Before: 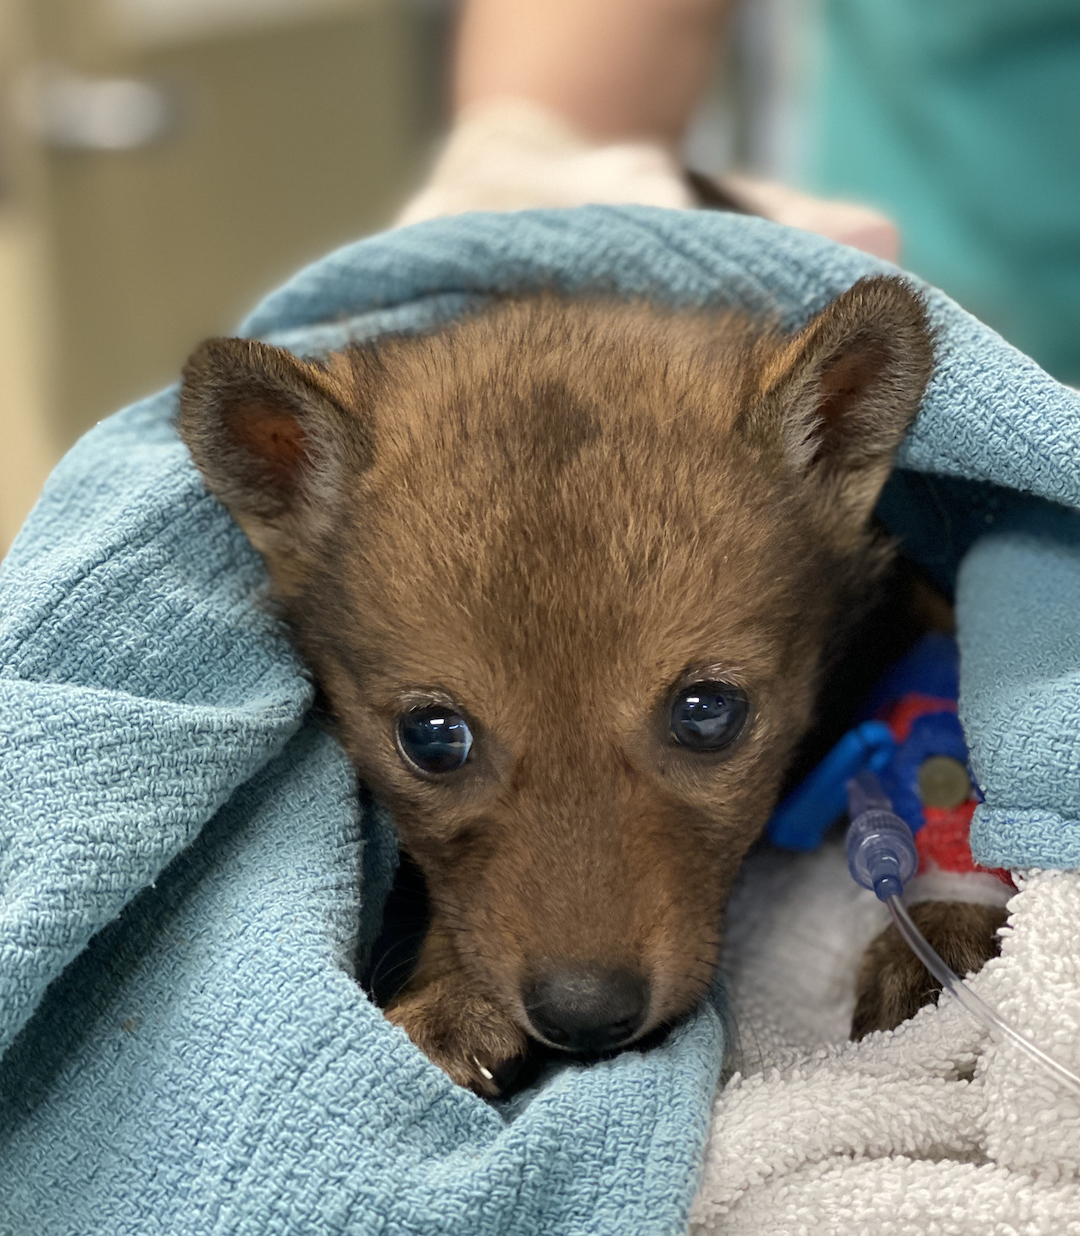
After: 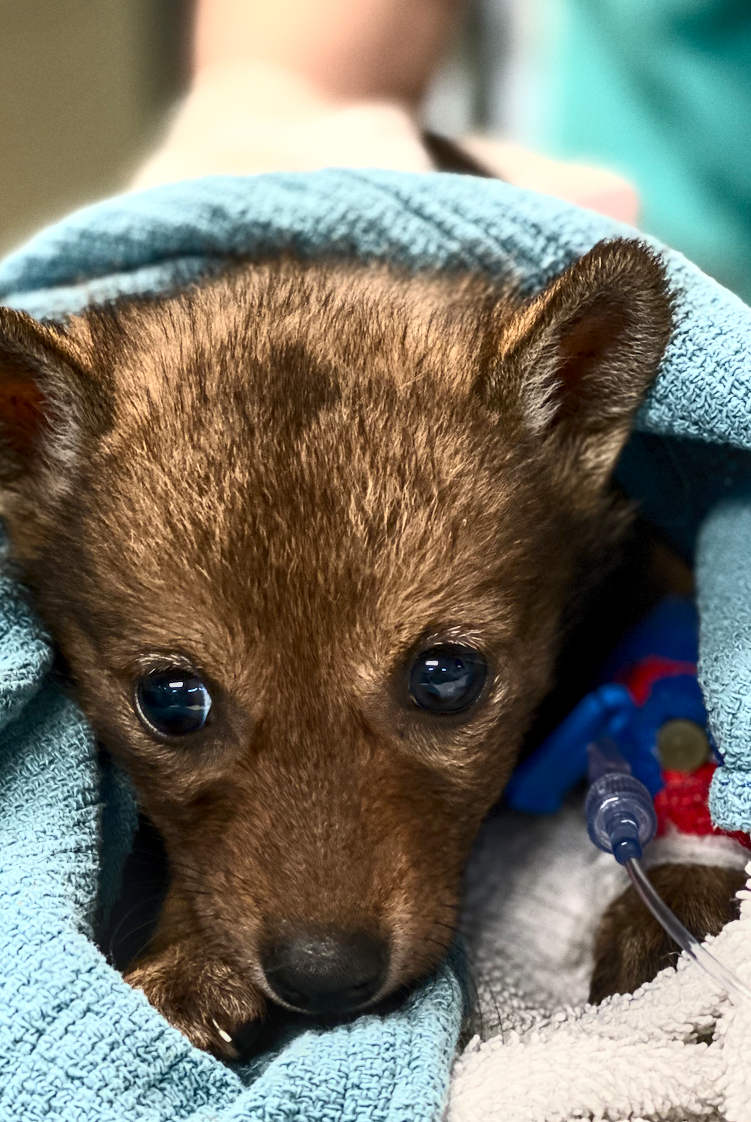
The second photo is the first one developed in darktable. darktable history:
exposure: exposure -0.399 EV, compensate exposure bias true, compensate highlight preservation false
crop and rotate: left 24.174%, top 3.02%, right 6.259%, bottom 6.124%
contrast brightness saturation: contrast 0.63, brightness 0.34, saturation 0.137
local contrast: detail 130%
